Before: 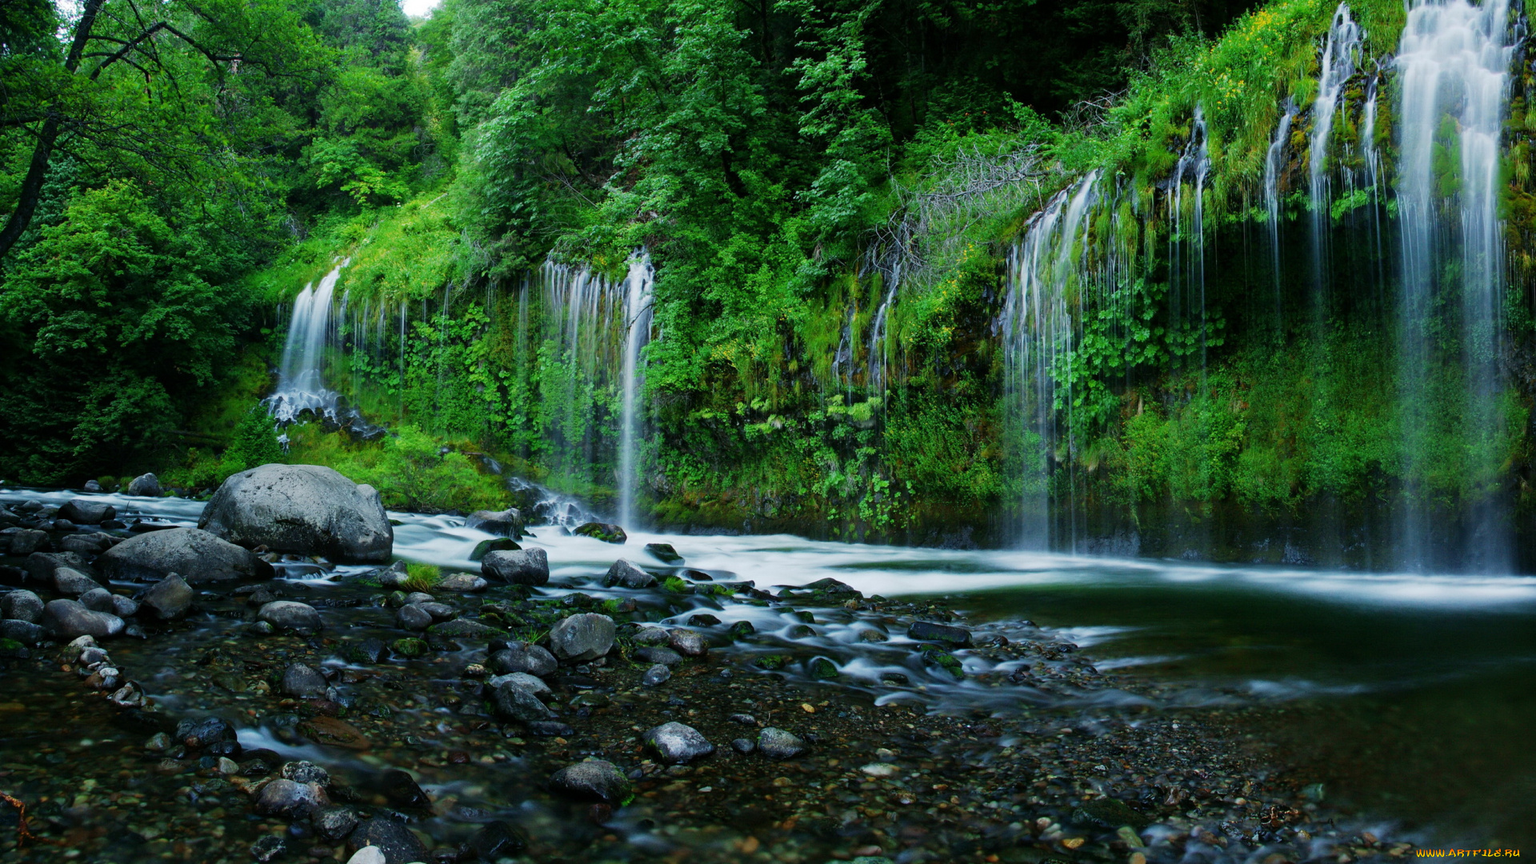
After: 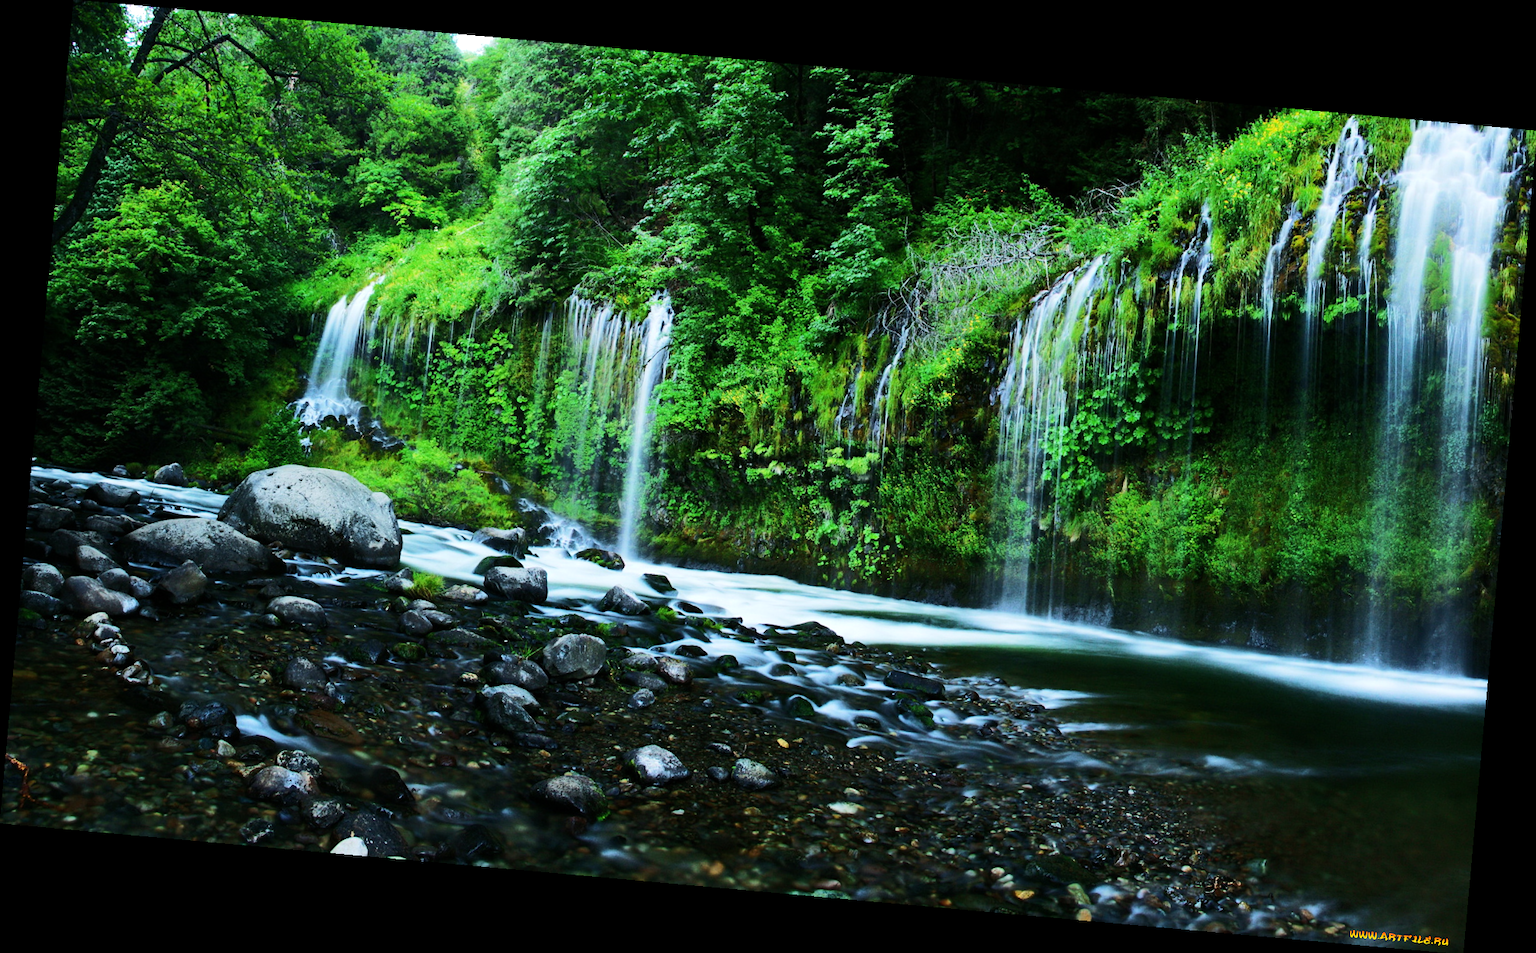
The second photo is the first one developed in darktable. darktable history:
rgb curve: curves: ch0 [(0, 0) (0.284, 0.292) (0.505, 0.644) (1, 1)]; ch1 [(0, 0) (0.284, 0.292) (0.505, 0.644) (1, 1)]; ch2 [(0, 0) (0.284, 0.292) (0.505, 0.644) (1, 1)], compensate middle gray true
rotate and perspective: rotation 5.12°, automatic cropping off
tone equalizer: -8 EV -0.417 EV, -7 EV -0.389 EV, -6 EV -0.333 EV, -5 EV -0.222 EV, -3 EV 0.222 EV, -2 EV 0.333 EV, -1 EV 0.389 EV, +0 EV 0.417 EV, edges refinement/feathering 500, mask exposure compensation -1.57 EV, preserve details no
